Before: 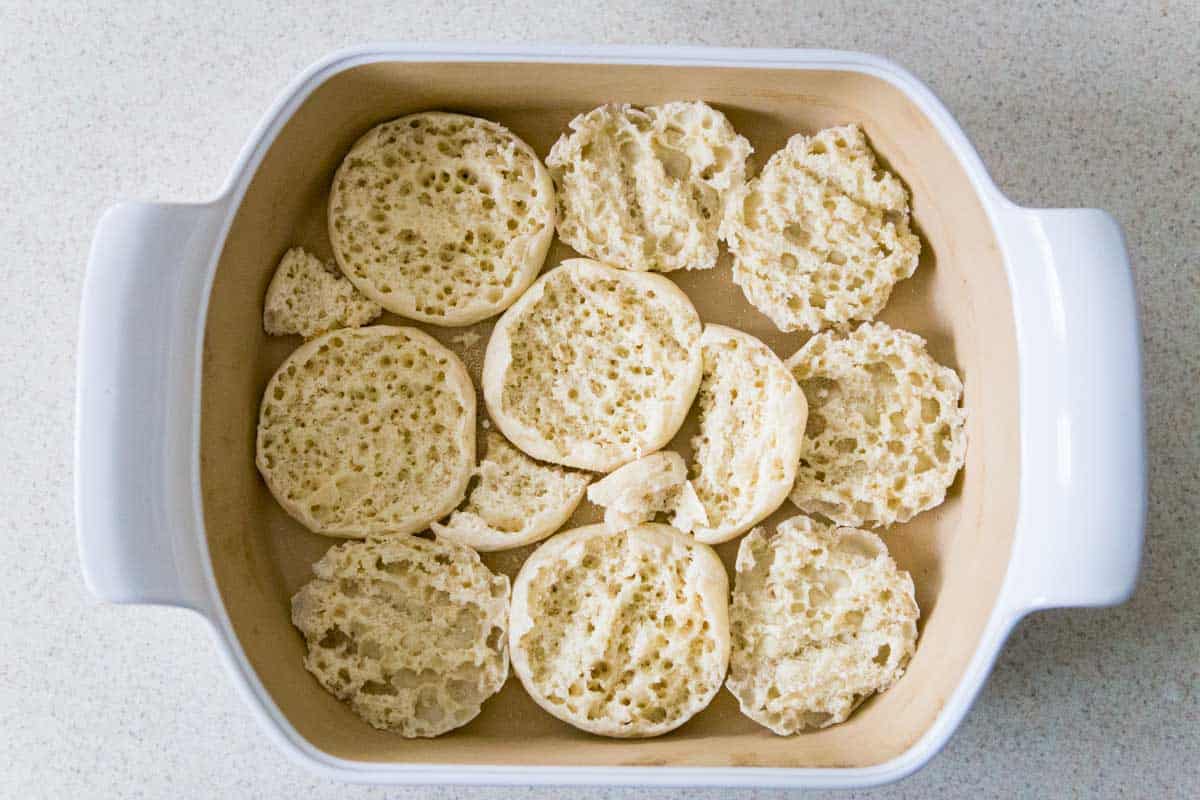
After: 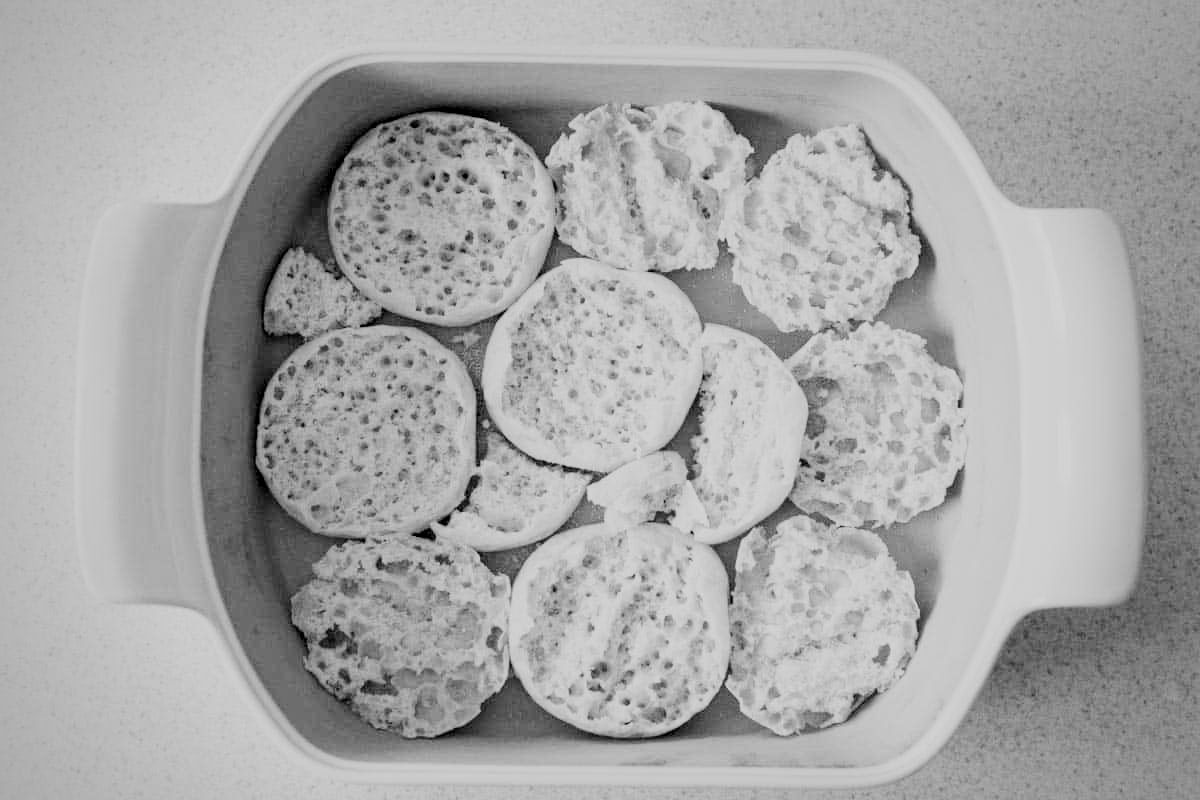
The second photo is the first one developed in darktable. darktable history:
monochrome: a -6.99, b 35.61, size 1.4
white balance: red 0.931, blue 1.11
vignetting: fall-off radius 60.65%
rgb levels: preserve colors sum RGB, levels [[0.038, 0.433, 0.934], [0, 0.5, 1], [0, 0.5, 1]]
sigmoid: contrast 1.7, skew -0.2, preserve hue 0%, red attenuation 0.1, red rotation 0.035, green attenuation 0.1, green rotation -0.017, blue attenuation 0.15, blue rotation -0.052, base primaries Rec2020
